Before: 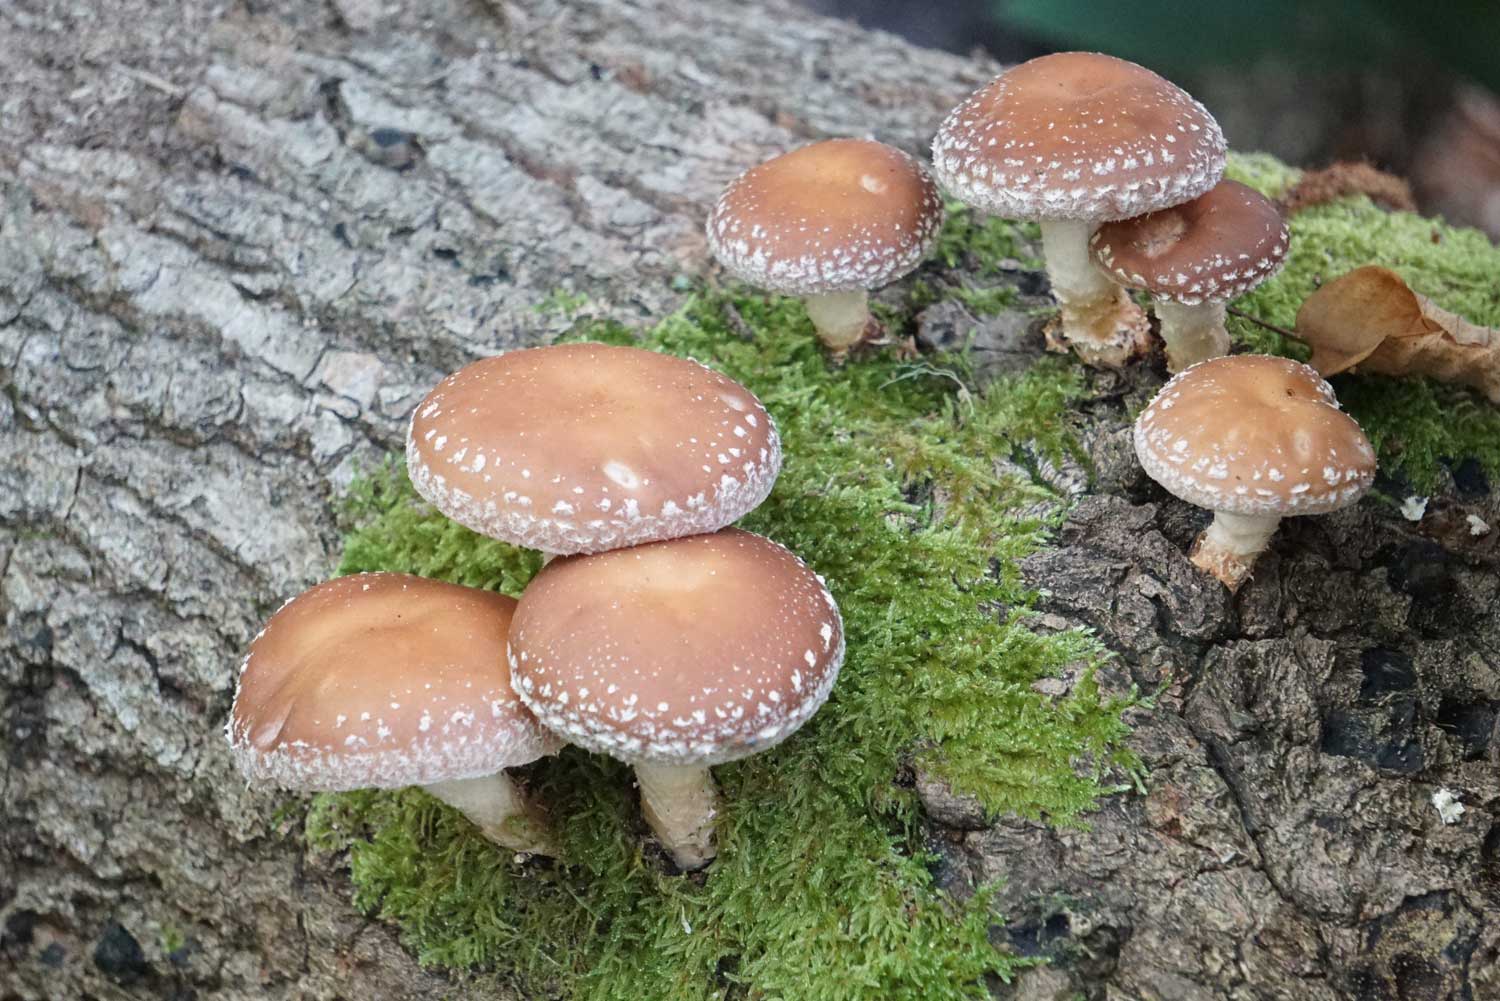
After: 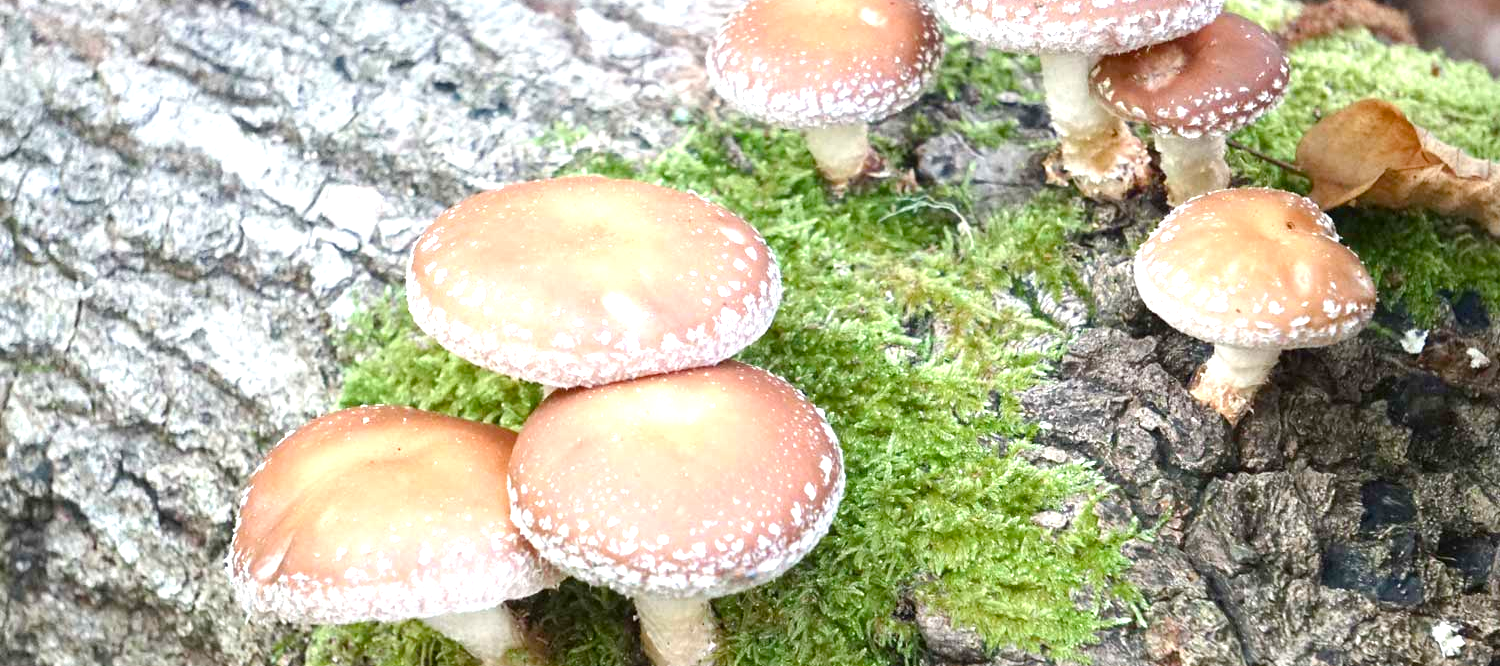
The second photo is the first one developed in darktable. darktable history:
exposure: black level correction 0, exposure 1.1 EV, compensate exposure bias true, compensate highlight preservation false
color balance rgb: perceptual saturation grading › global saturation 20%, perceptual saturation grading › highlights -25%, perceptual saturation grading › shadows 25%
crop: top 16.727%, bottom 16.727%
